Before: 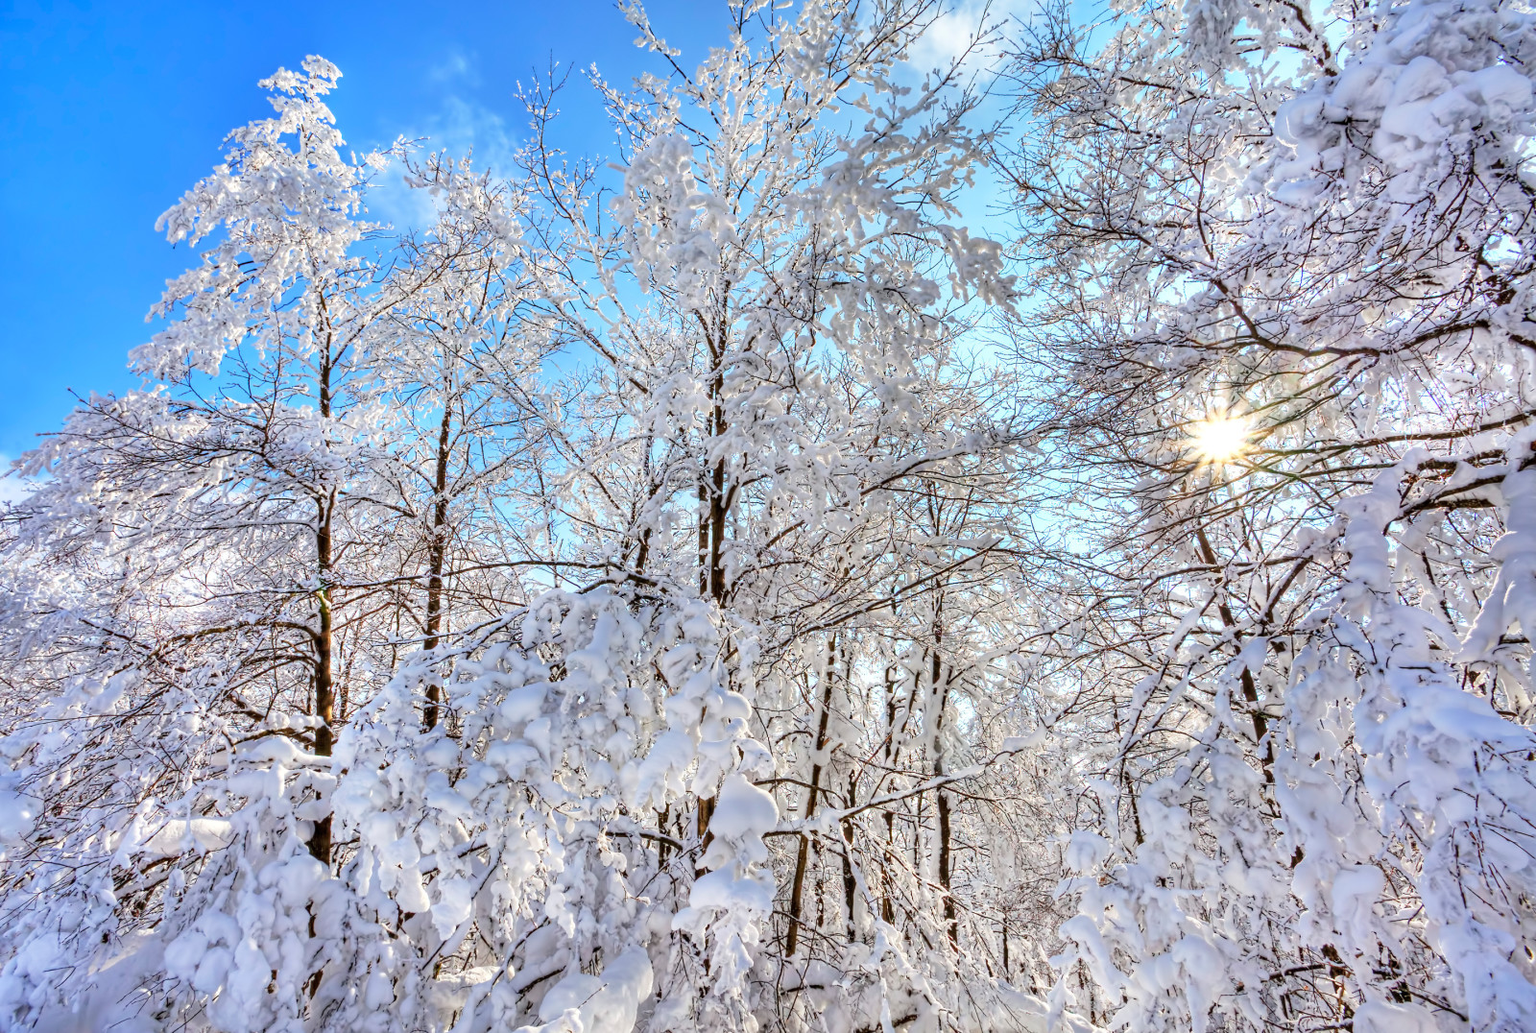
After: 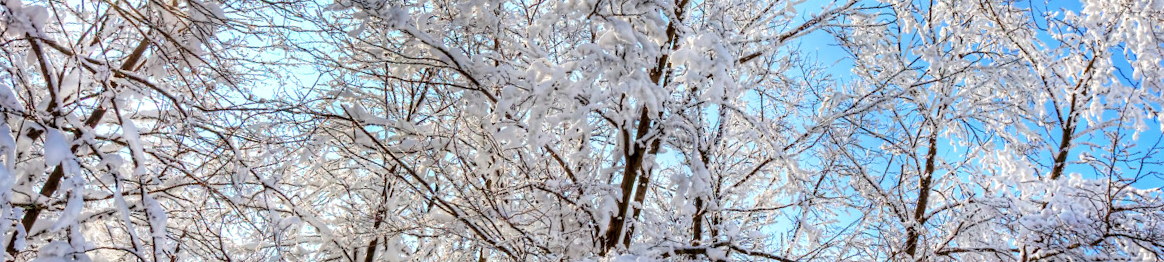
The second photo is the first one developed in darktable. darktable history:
crop and rotate: angle 16.12°, top 30.835%, bottom 35.653%
local contrast: highlights 100%, shadows 100%, detail 120%, midtone range 0.2
